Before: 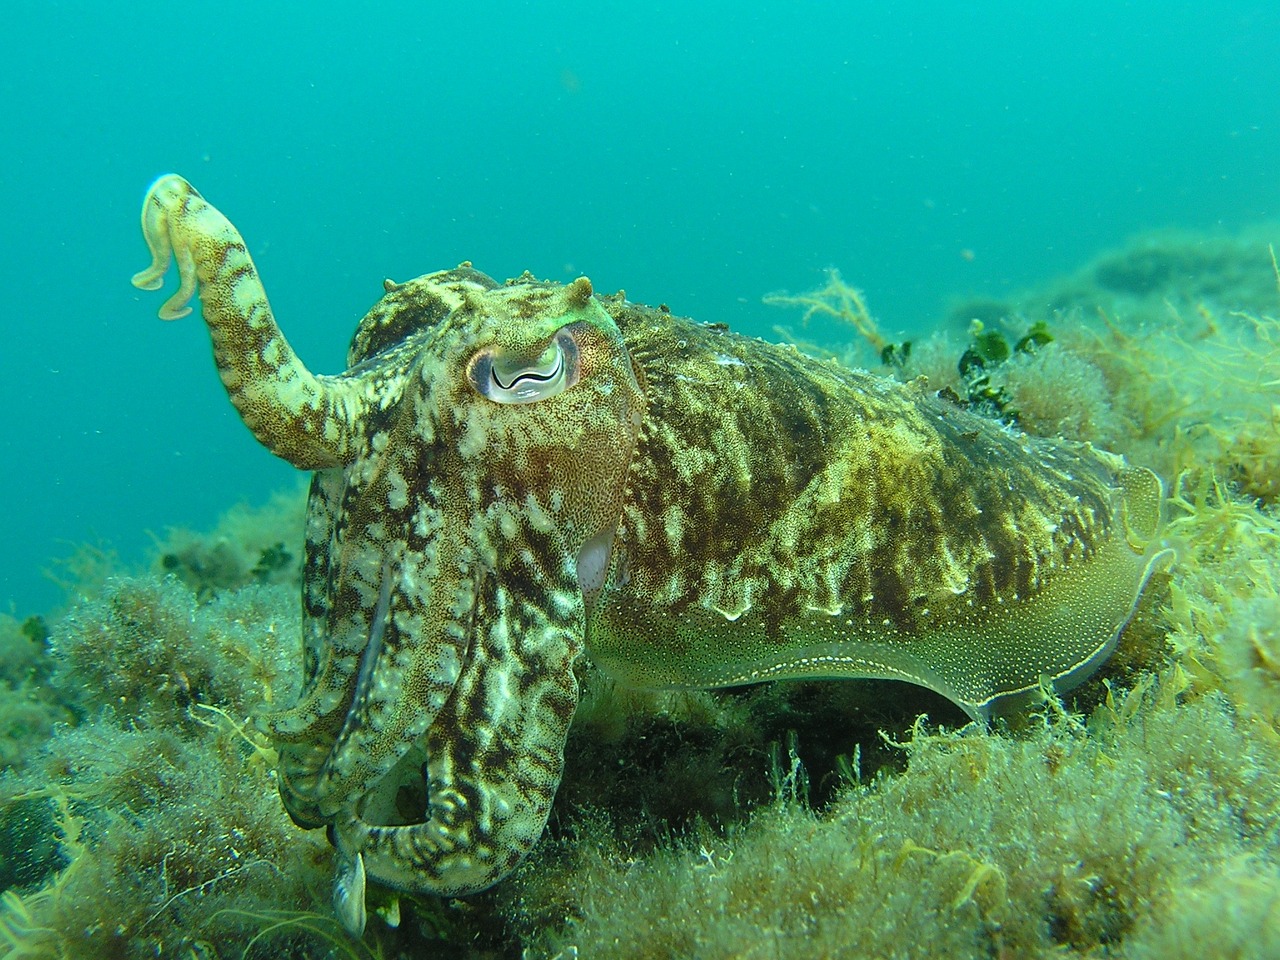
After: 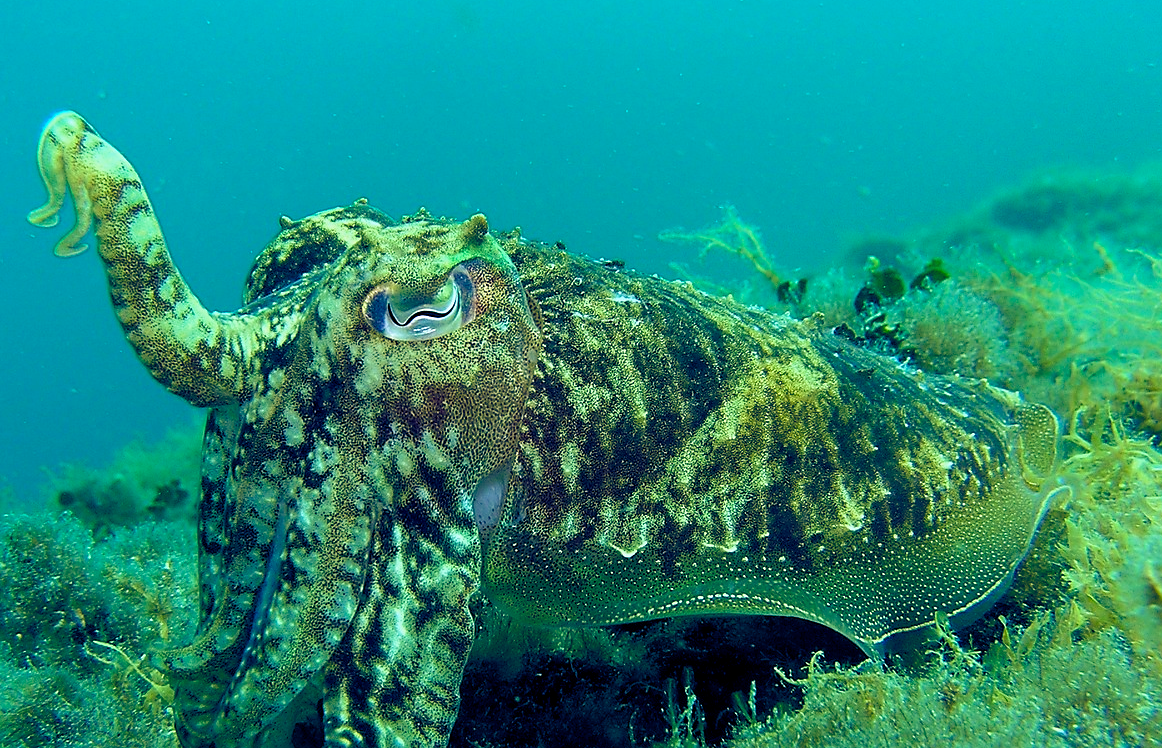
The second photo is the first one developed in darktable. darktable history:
exposure: exposure -0.293 EV, compensate highlight preservation false
color balance rgb: shadows lift › luminance -41.13%, shadows lift › chroma 14.13%, shadows lift › hue 260°, power › luminance -3.76%, power › chroma 0.56%, power › hue 40.37°, highlights gain › luminance 16.81%, highlights gain › chroma 2.94%, highlights gain › hue 260°, global offset › luminance -0.29%, global offset › chroma 0.31%, global offset › hue 260°, perceptual saturation grading › global saturation 20%, perceptual saturation grading › highlights -13.92%, perceptual saturation grading › shadows 50%
crop: left 8.155%, top 6.611%, bottom 15.385%
velvia: on, module defaults
sharpen: radius 1.458, amount 0.398, threshold 1.271
